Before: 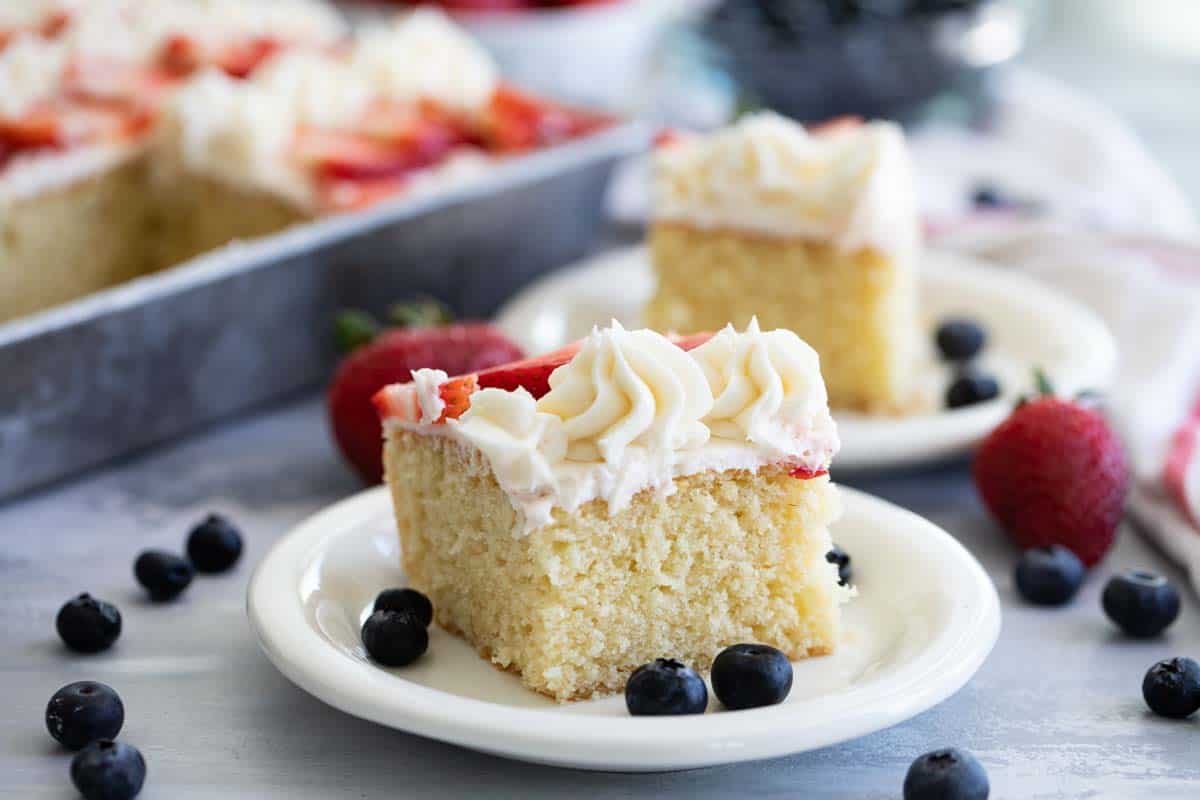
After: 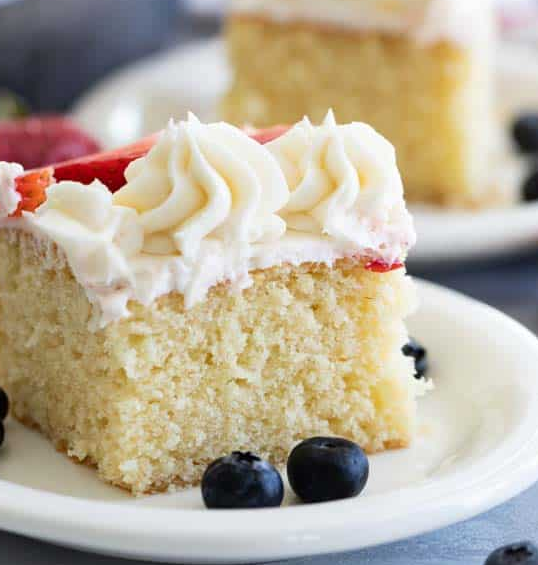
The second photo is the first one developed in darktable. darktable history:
crop: left 35.355%, top 25.922%, right 19.806%, bottom 3.451%
